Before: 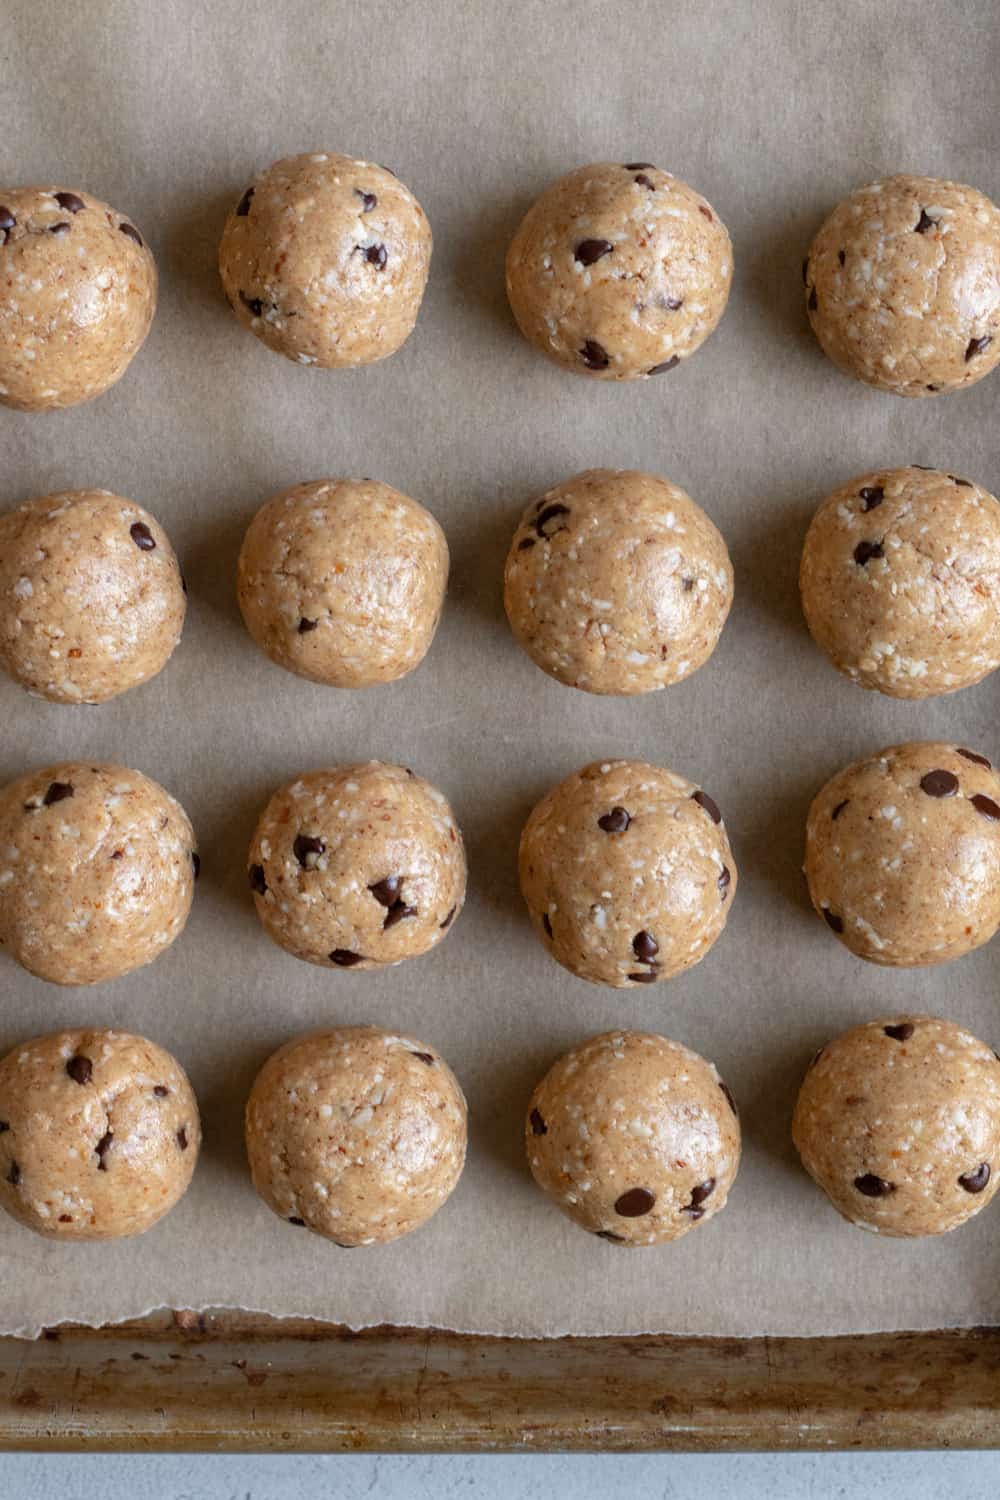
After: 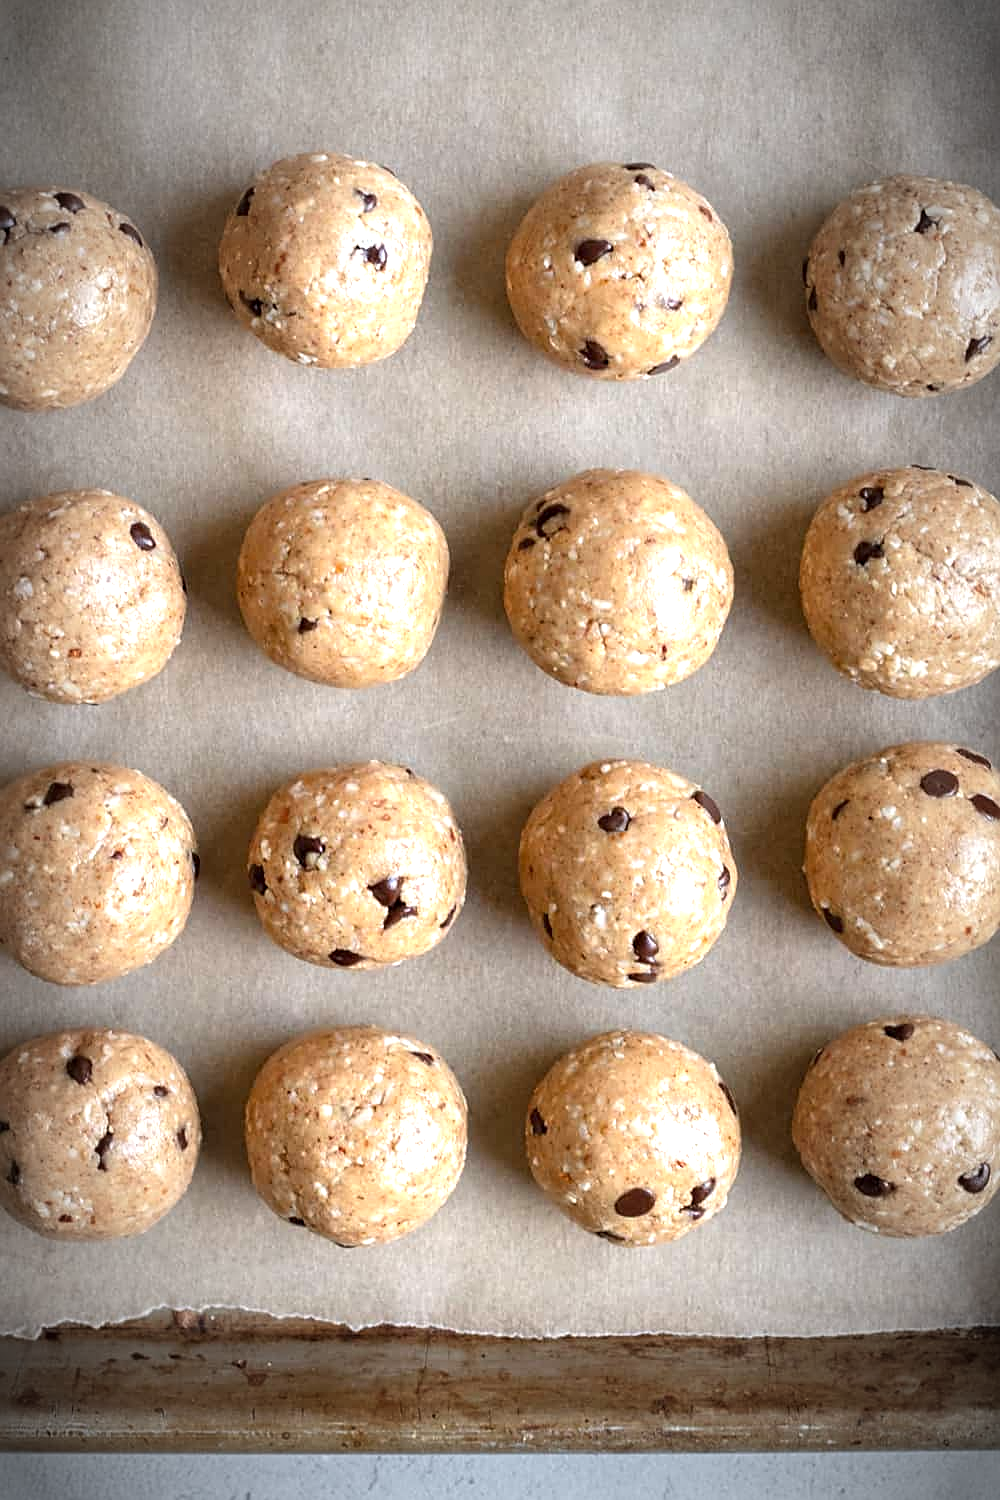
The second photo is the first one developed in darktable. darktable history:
vignetting: fall-off start 67.5%, fall-off radius 67.23%, brightness -0.813, automatic ratio true
color zones: curves: ch0 [(0, 0.5) (0.143, 0.5) (0.286, 0.5) (0.429, 0.495) (0.571, 0.437) (0.714, 0.44) (0.857, 0.496) (1, 0.5)]
exposure: exposure 1 EV, compensate highlight preservation false
sharpen: on, module defaults
